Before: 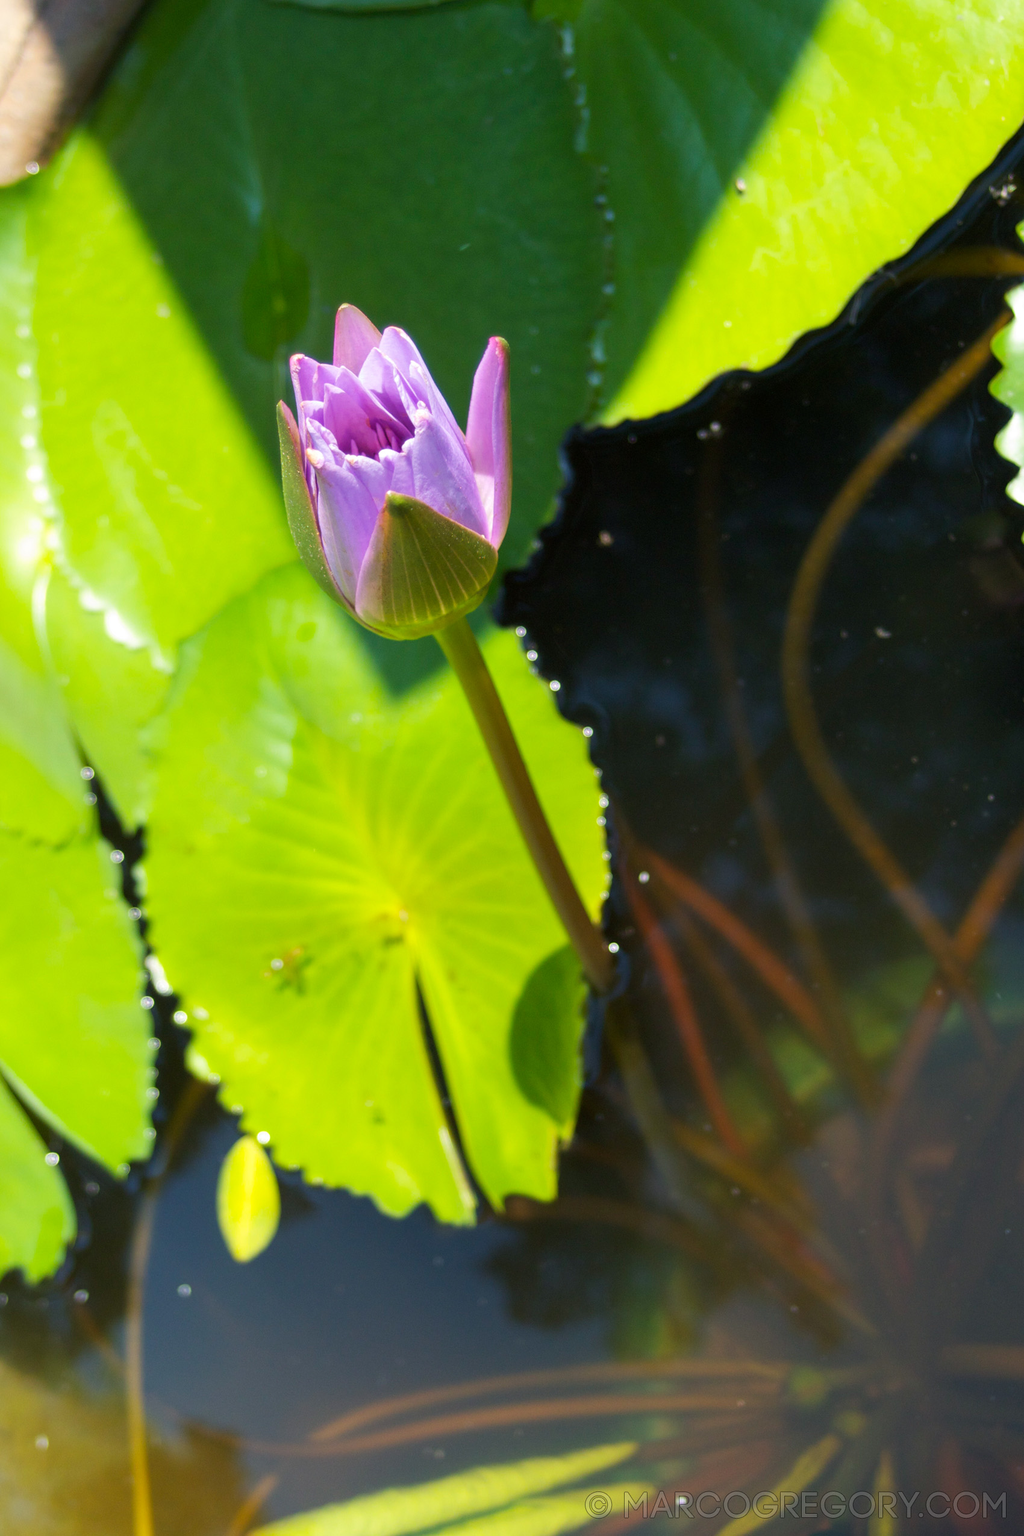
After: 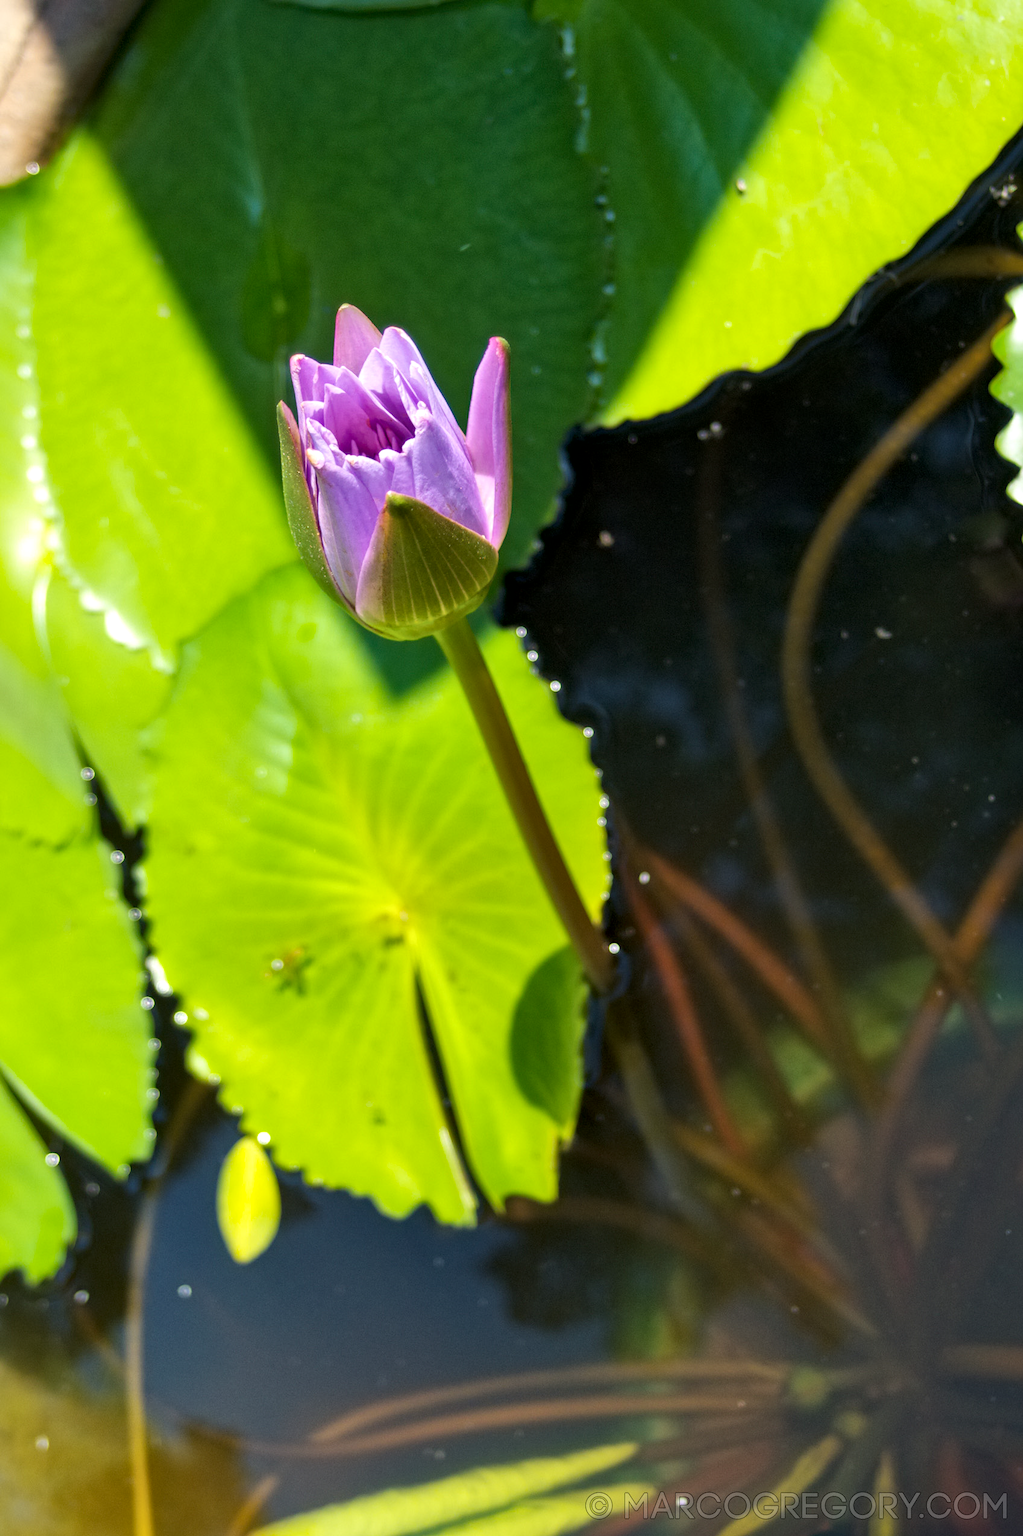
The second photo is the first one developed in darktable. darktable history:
local contrast: mode bilateral grid, contrast 20, coarseness 50, detail 150%, midtone range 0.2
contrast equalizer: y [[0.5 ×6], [0.5 ×6], [0.5 ×6], [0 ×6], [0, 0, 0, 0.581, 0.011, 0]]
white balance: emerald 1
haze removal: compatibility mode true, adaptive false
